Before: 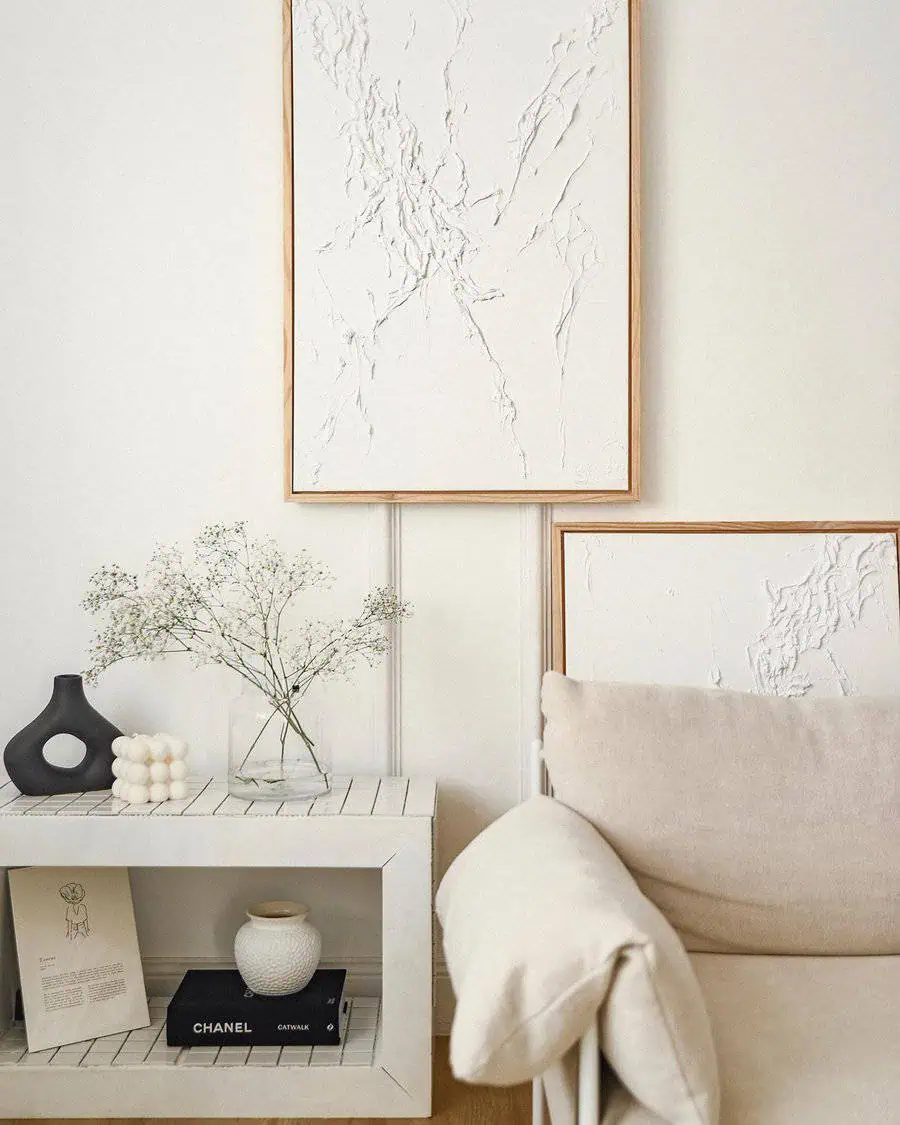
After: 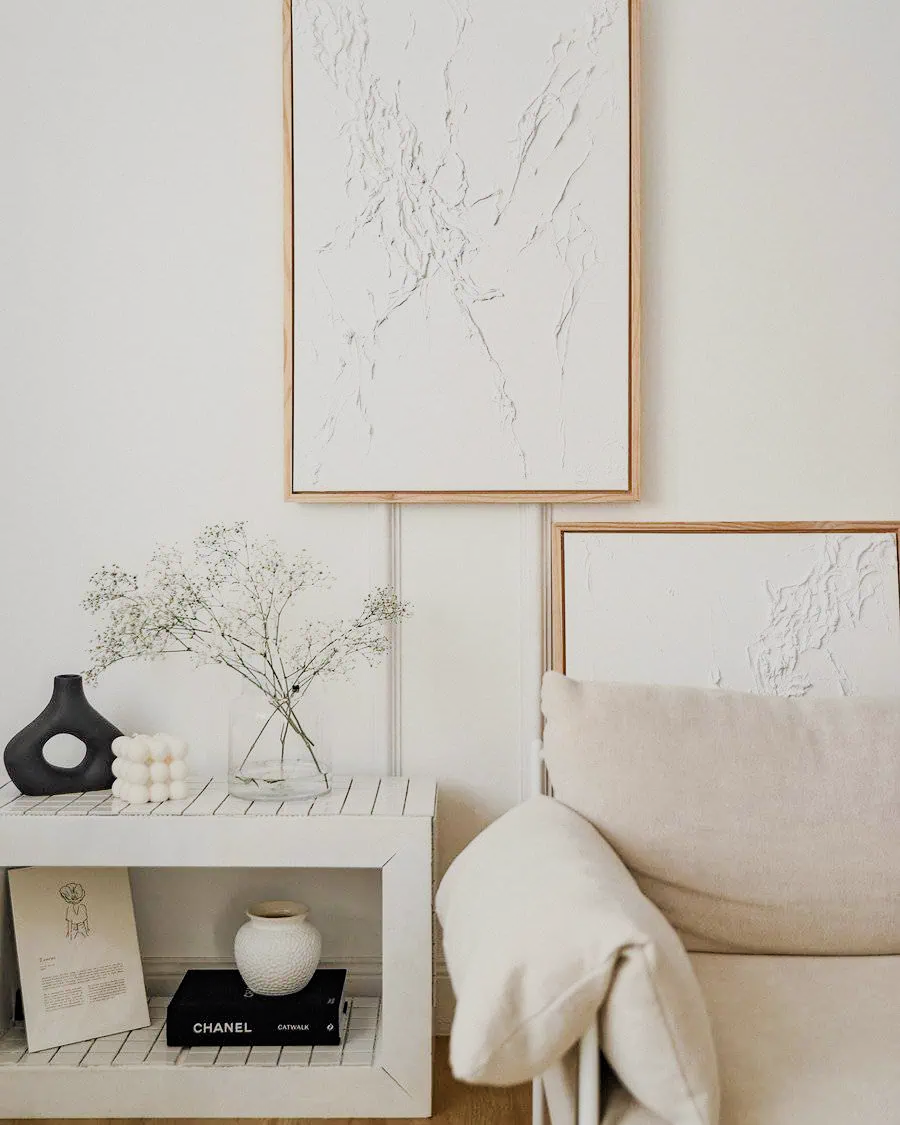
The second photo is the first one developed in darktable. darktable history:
filmic rgb: black relative exposure -7.65 EV, white relative exposure 3.97 EV, hardness 4.01, contrast 1.098, highlights saturation mix -28.83%
